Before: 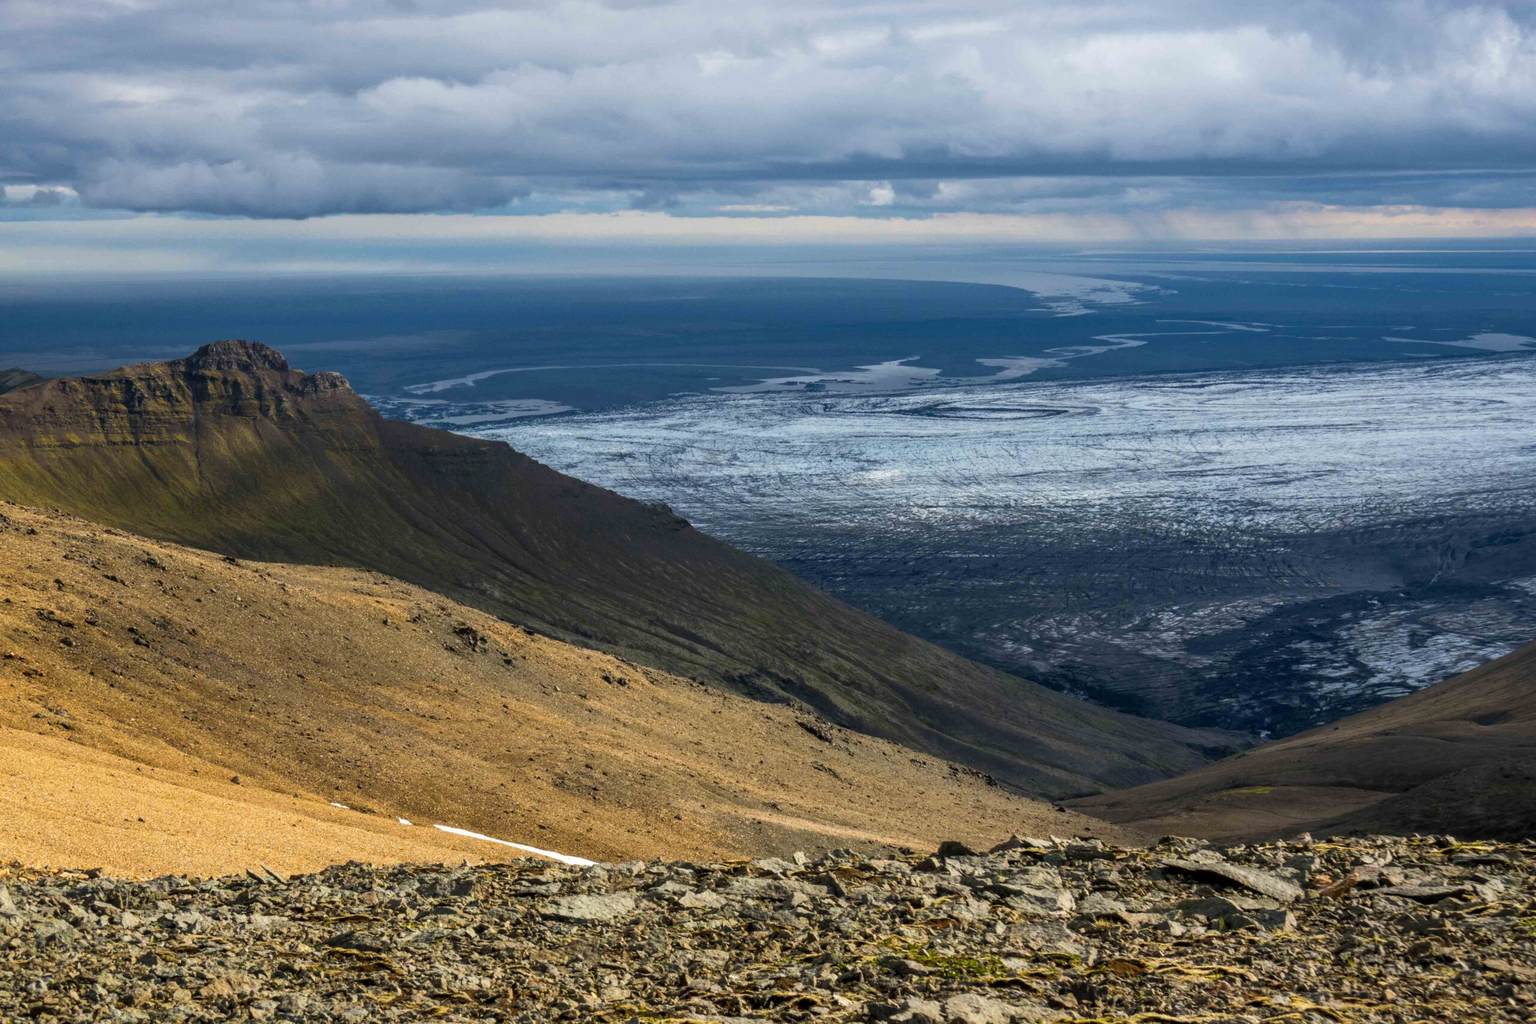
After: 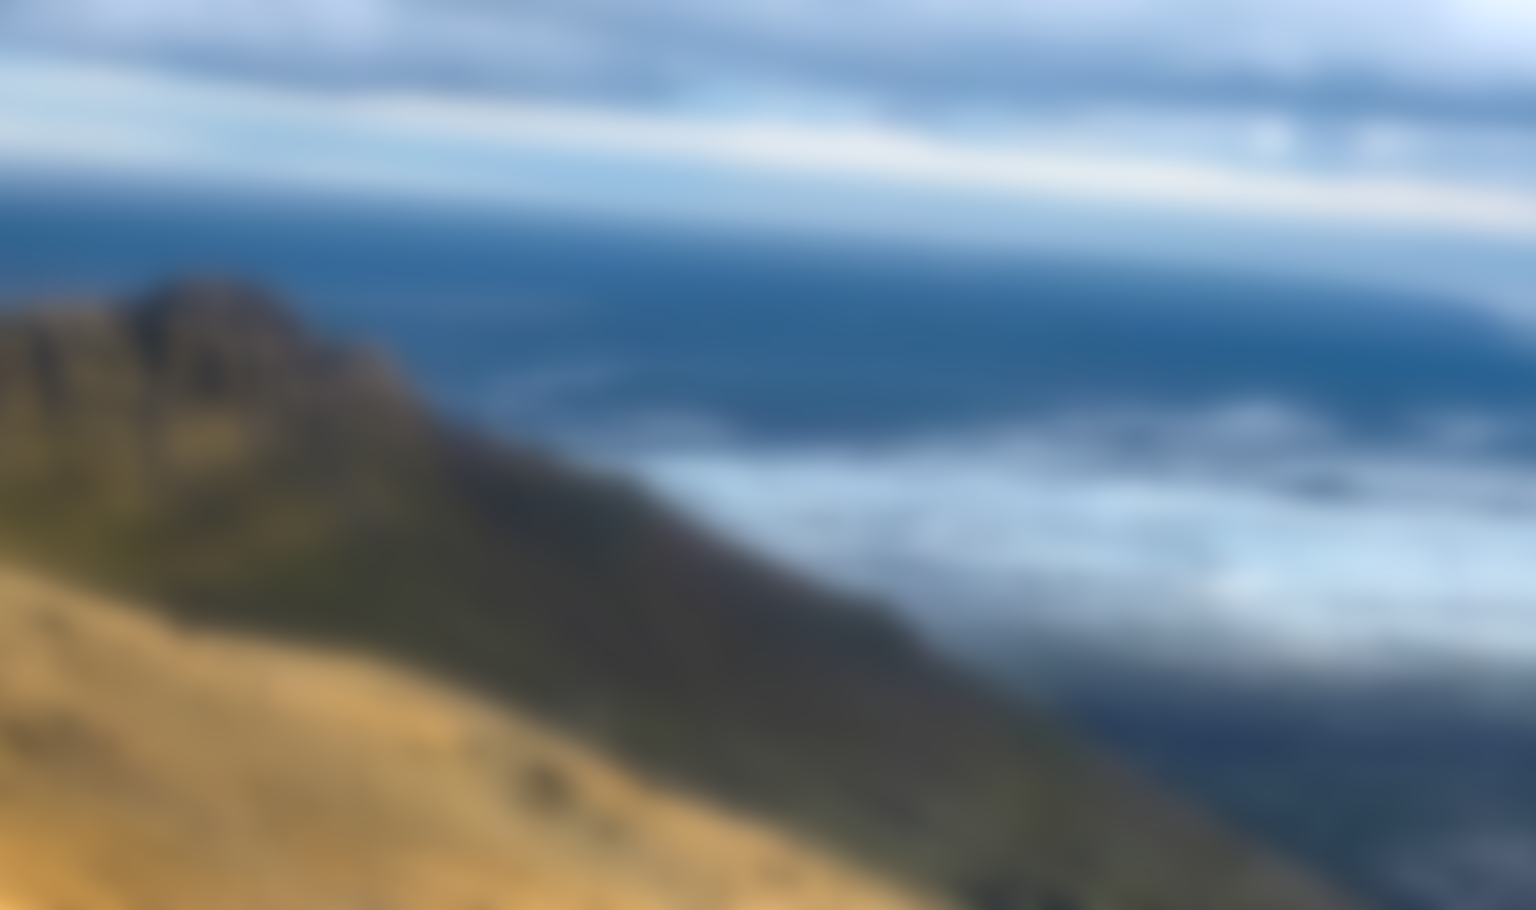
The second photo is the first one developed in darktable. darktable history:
crop and rotate: angle -4.99°, left 2.122%, top 6.945%, right 27.566%, bottom 30.519%
lowpass: radius 16, unbound 0
exposure: black level correction 0, exposure 0.7 EV, compensate exposure bias true, compensate highlight preservation false
